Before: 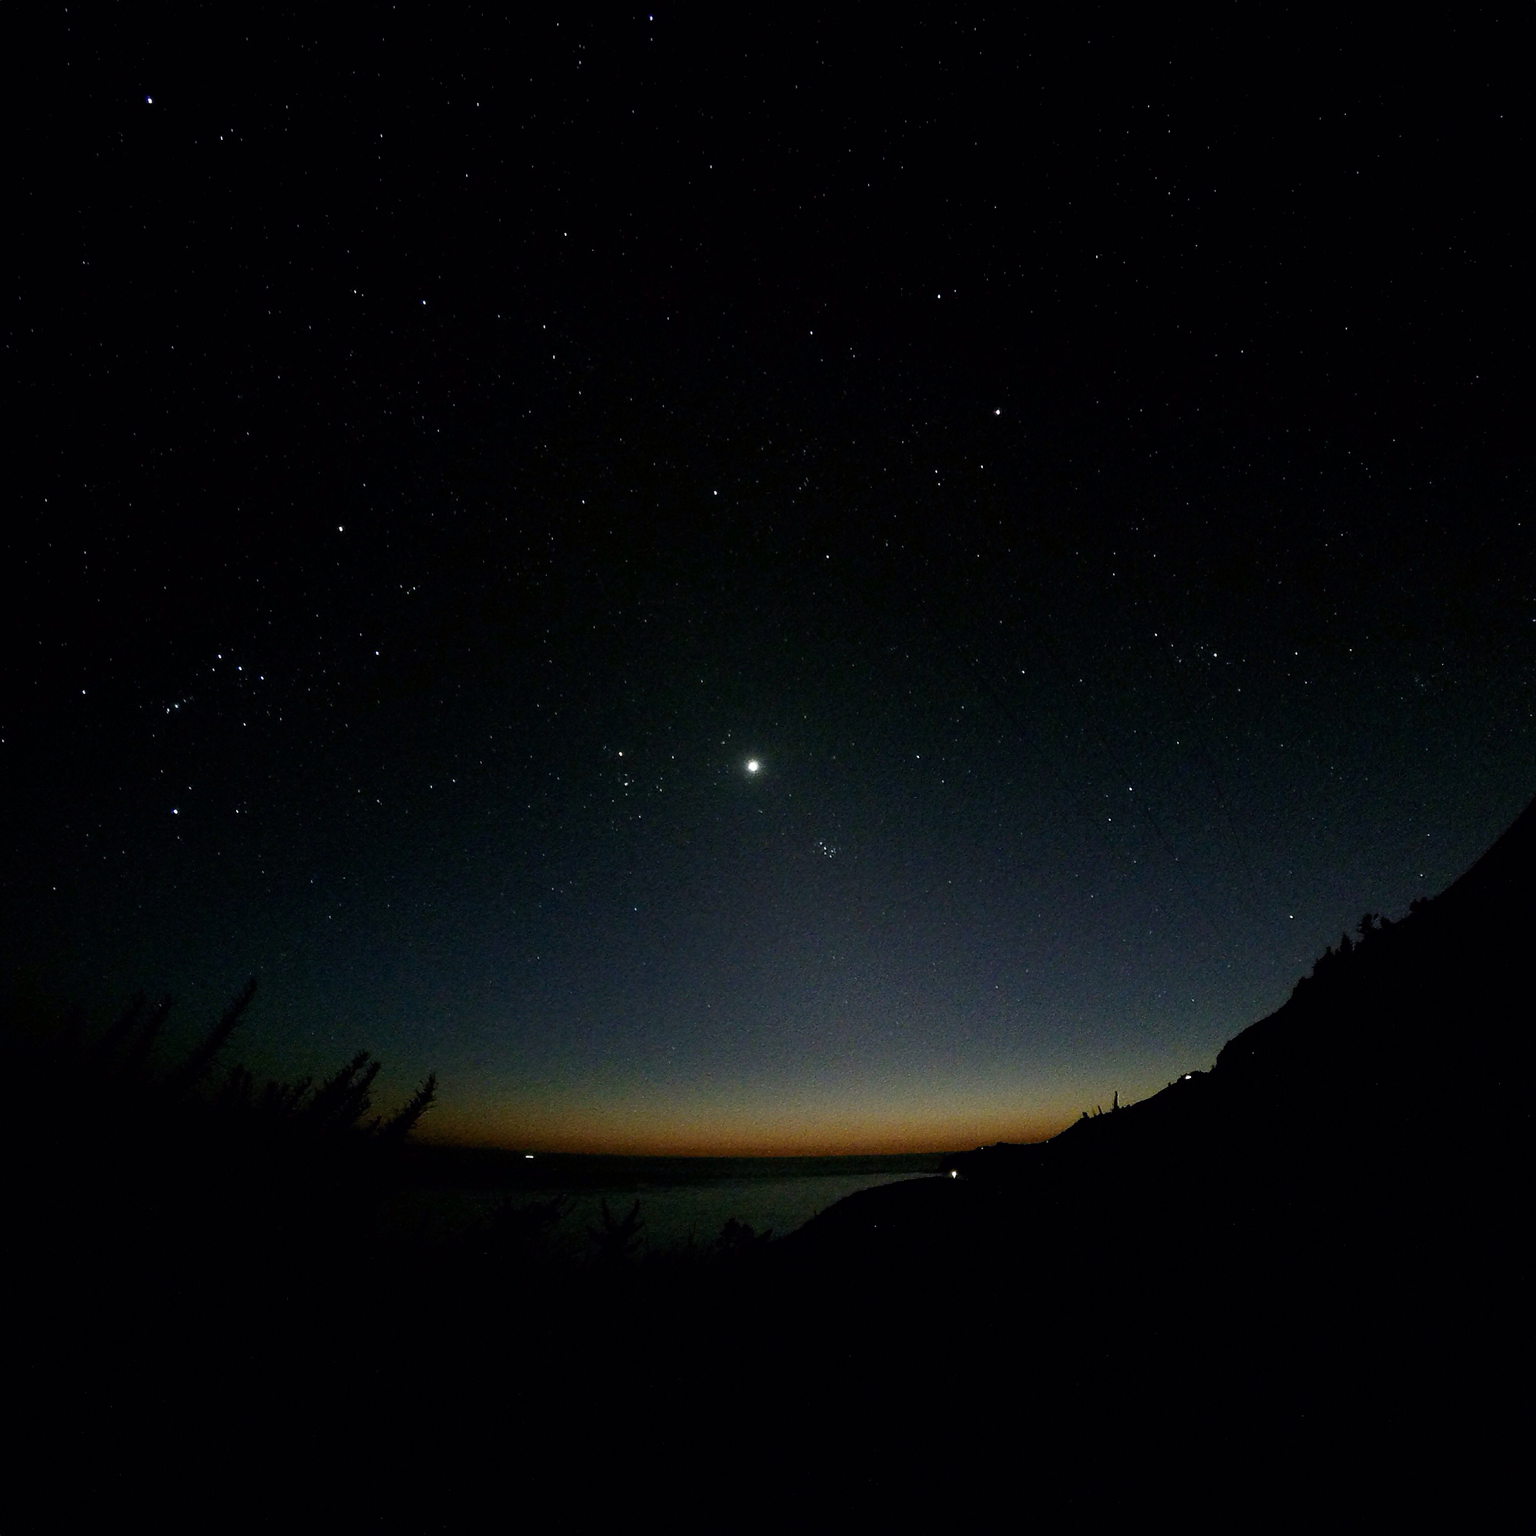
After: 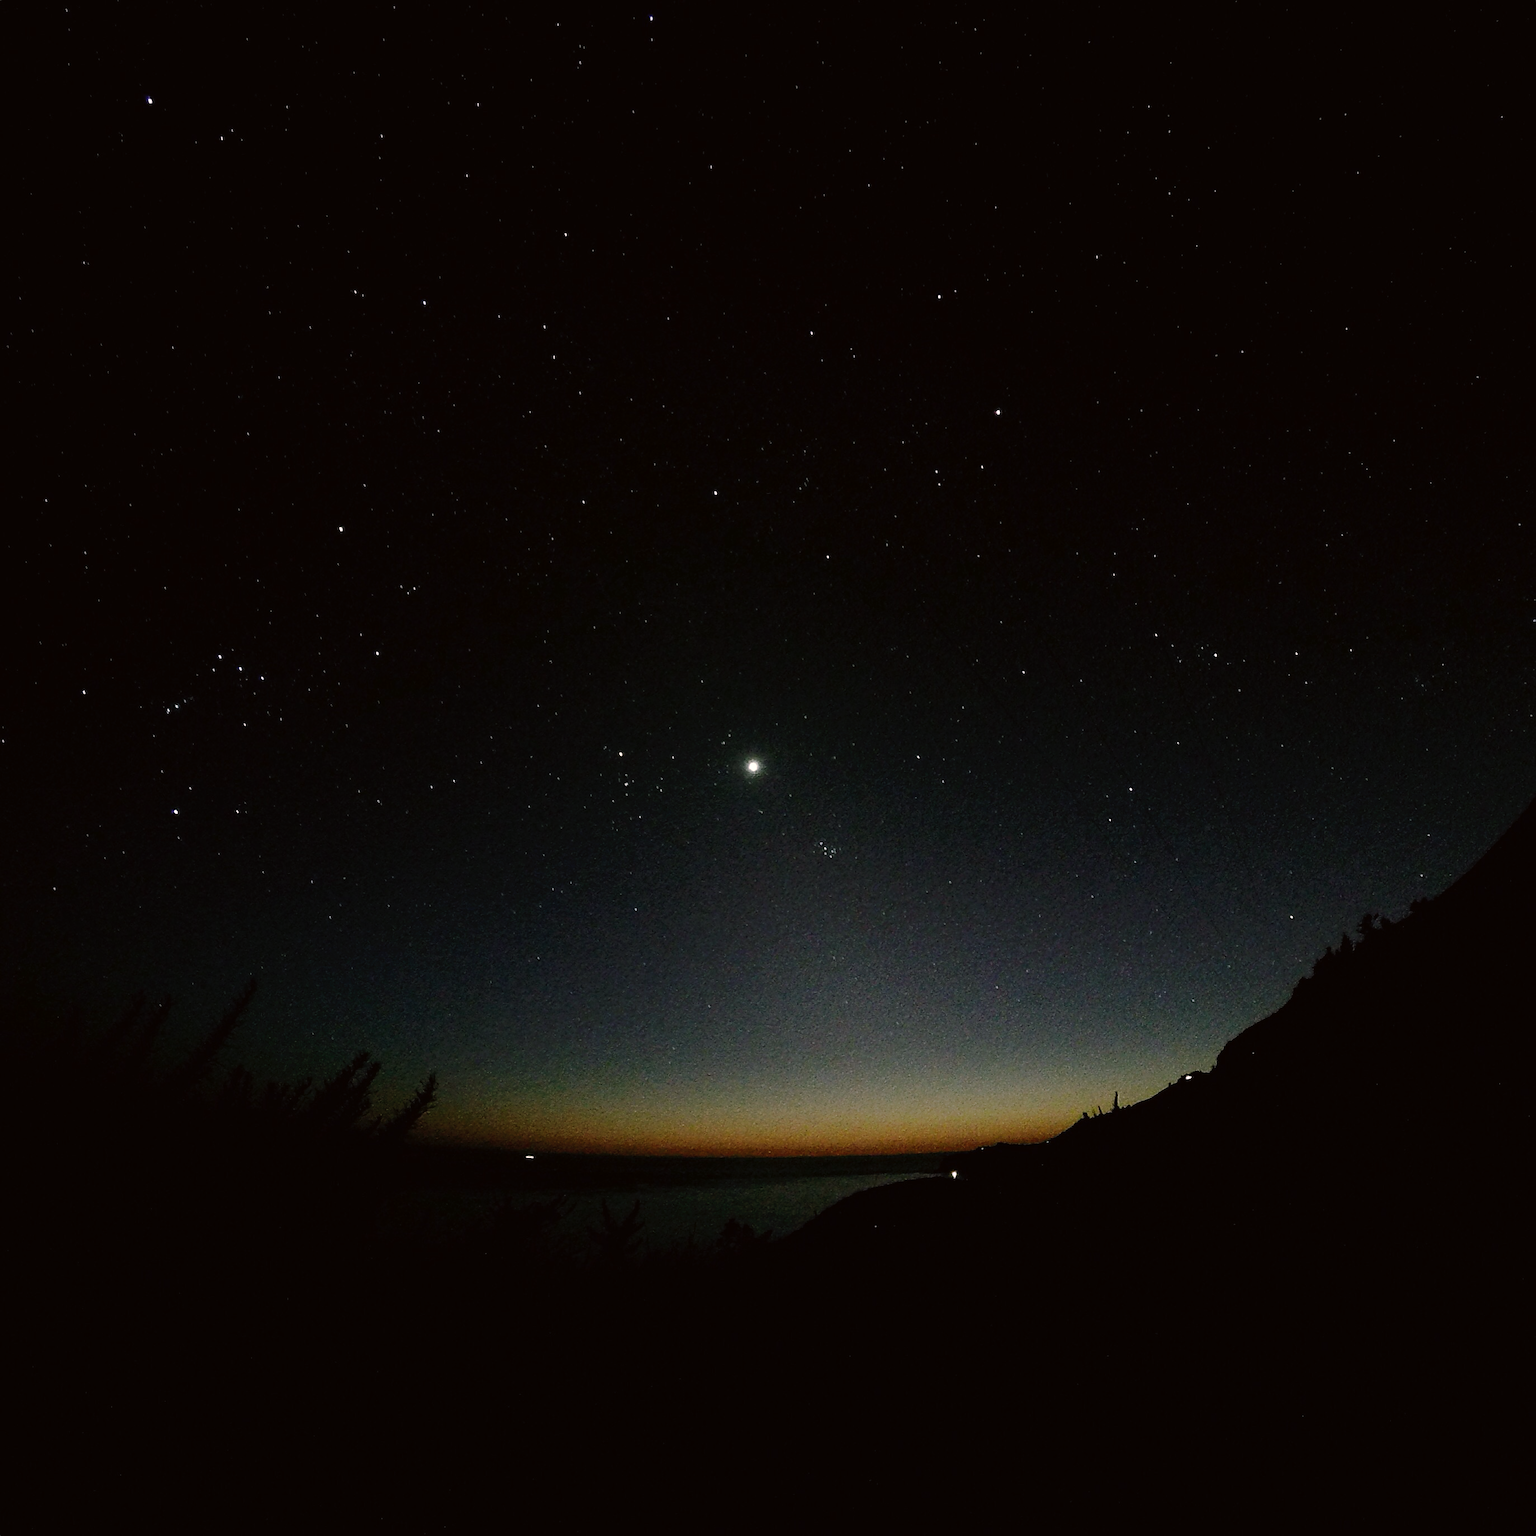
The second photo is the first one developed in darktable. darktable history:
tone curve: curves: ch0 [(0, 0) (0.003, 0.006) (0.011, 0.014) (0.025, 0.024) (0.044, 0.035) (0.069, 0.046) (0.1, 0.074) (0.136, 0.115) (0.177, 0.161) (0.224, 0.226) (0.277, 0.293) (0.335, 0.364) (0.399, 0.441) (0.468, 0.52) (0.543, 0.58) (0.623, 0.657) (0.709, 0.72) (0.801, 0.794) (0.898, 0.883) (1, 1)], preserve colors none
color look up table: target L [88.71, 92.61, 89.45, 76.73, 65.24, 52.49, 55.07, 53.8, 40.32, 34.14, 39.13, 9.7, 201.6, 96.79, 82.07, 81.14, 74.78, 65.11, 63.44, 63.09, 59.11, 53.4, 51.86, 54.9, 42.25, 30.8, 30.12, 22.93, 86.24, 73.57, 67.33, 70.59, 62.69, 57.63, 51.1, 62.32, 38.38, 32.79, 34.42, 32.2, 13.03, 5.546, 97.61, 95.42, 76.9, 64.68, 50.47, 44.27, 27.05], target a [-21.8, -6.916, -26.51, -42.1, -1.917, -45.25, -24.45, -36.5, -17.27, -26.86, -8.341, -11.94, 0, 13.34, -3.03, 10.01, 35.33, 37.64, 3.259, 21.87, 74.4, 77.17, 36.79, 74.93, 28.7, 6.811, 46.19, 11.92, 24.58, 51.69, 31.27, 56.65, 32.94, 74.13, 3.434, 51.25, 50.68, 35.94, 28.27, 25.5, 25, 14.47, -25.47, -45.99, -28.88, -4.093, -3.296, -25.15, -0.061], target b [28.09, 33.01, 48.9, 17.46, 16.65, 37.13, 38.27, 18.24, 16.06, 25.83, 32.24, 6.201, -0.001, 4.076, 71.86, 47.83, 10.16, 70.13, 54.12, 12.67, 31.46, 59.5, 30.88, 16.48, 44.32, 6.925, 35.98, 27.51, -12.4, -18.92, -39.68, -37.27, -6.688, -13.46, -4.6, -50.57, -49.67, 0.307, -26.71, -56.28, -36, -17.23, 4.766, -9.25, -28.99, -13.17, -39.85, -2.118, -24.98], num patches 49
